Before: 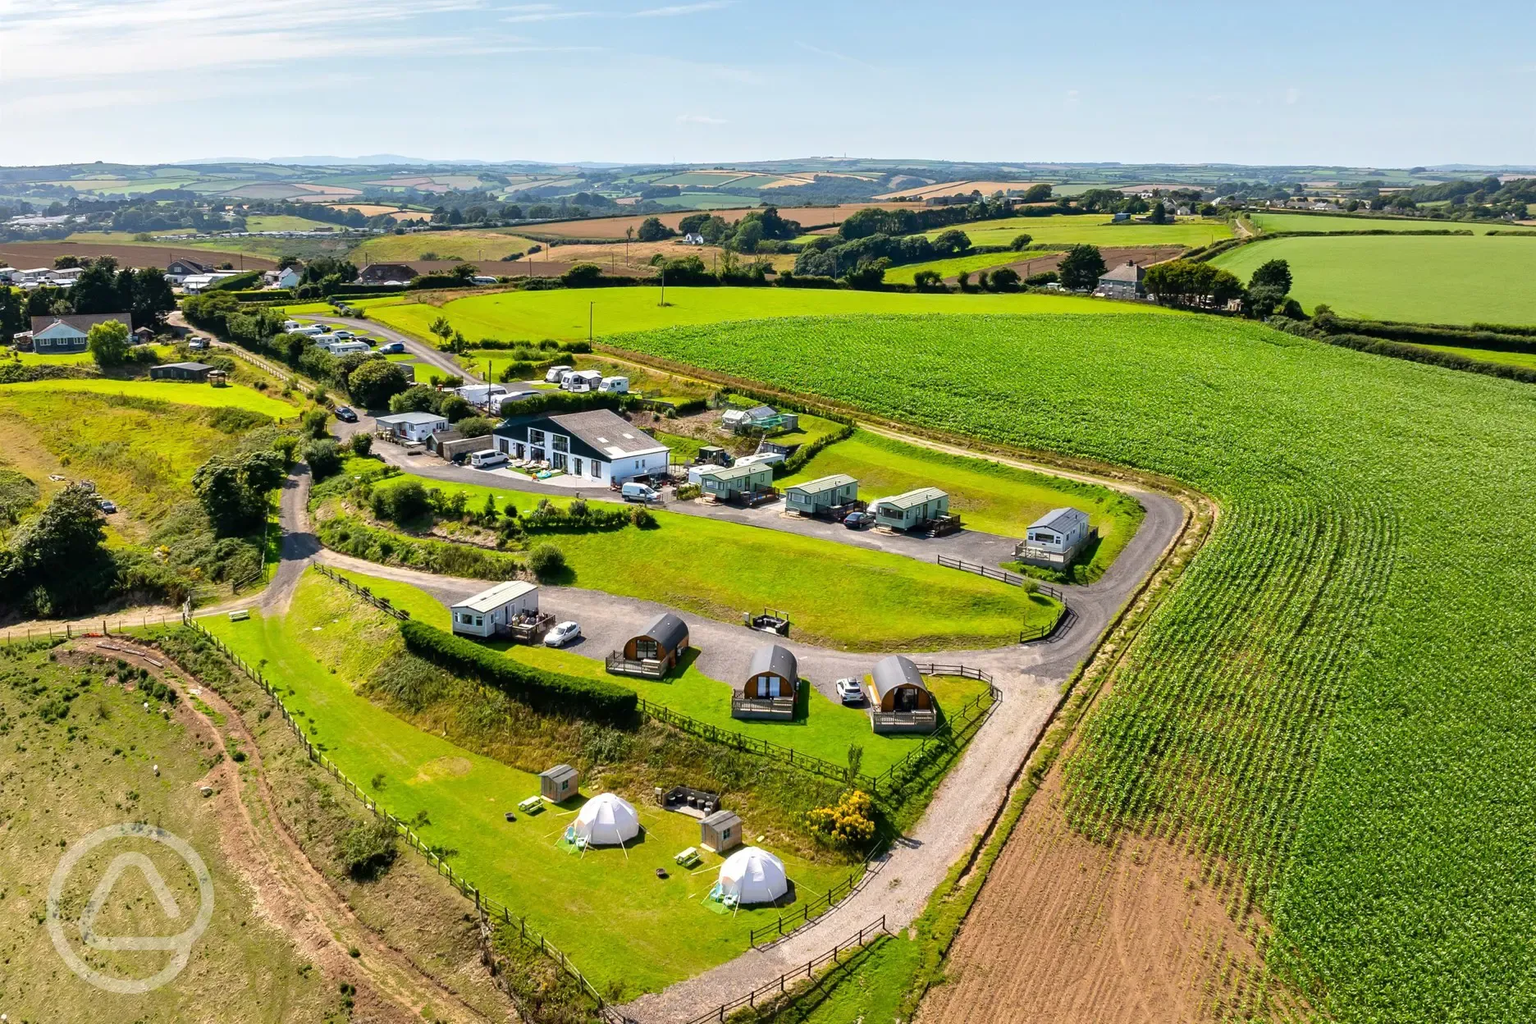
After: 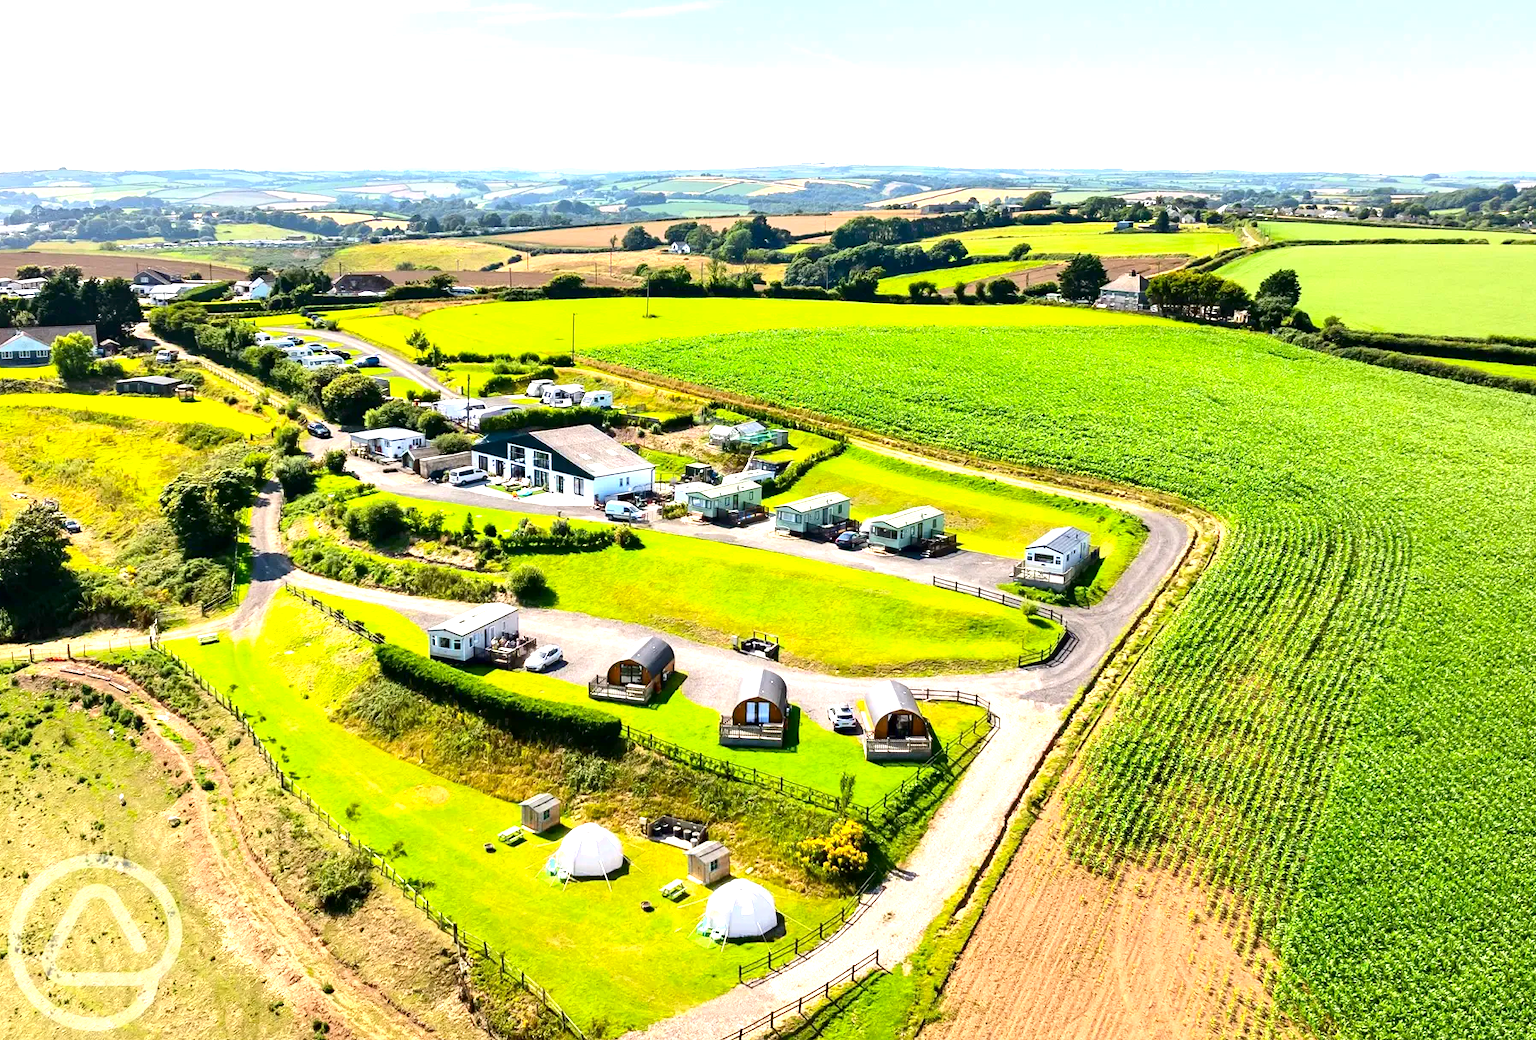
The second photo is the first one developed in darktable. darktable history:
crop and rotate: left 2.557%, right 1.073%, bottom 2.082%
contrast brightness saturation: contrast 0.148, brightness -0.01, saturation 0.102
exposure: black level correction 0.001, exposure 1.049 EV, compensate highlight preservation false
